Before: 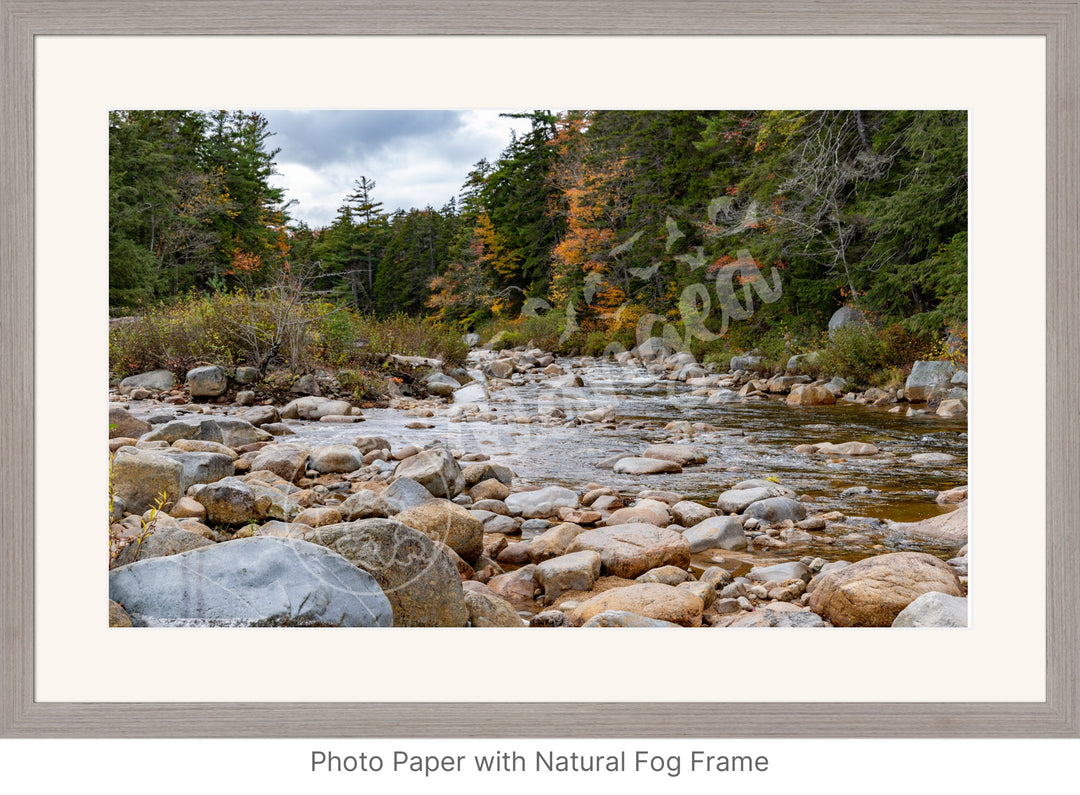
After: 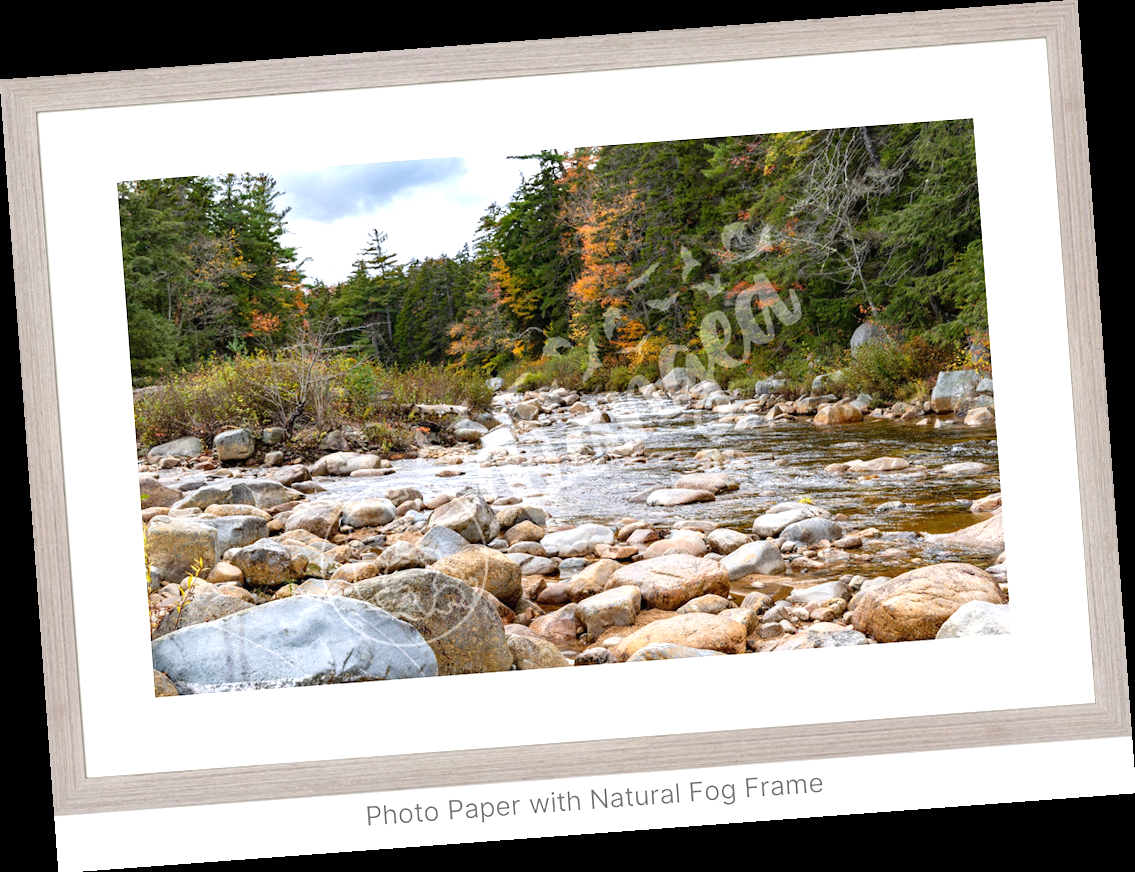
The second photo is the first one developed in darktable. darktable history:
rotate and perspective: rotation -4.25°, automatic cropping off
exposure: black level correction 0, exposure 0.68 EV, compensate exposure bias true, compensate highlight preservation false
